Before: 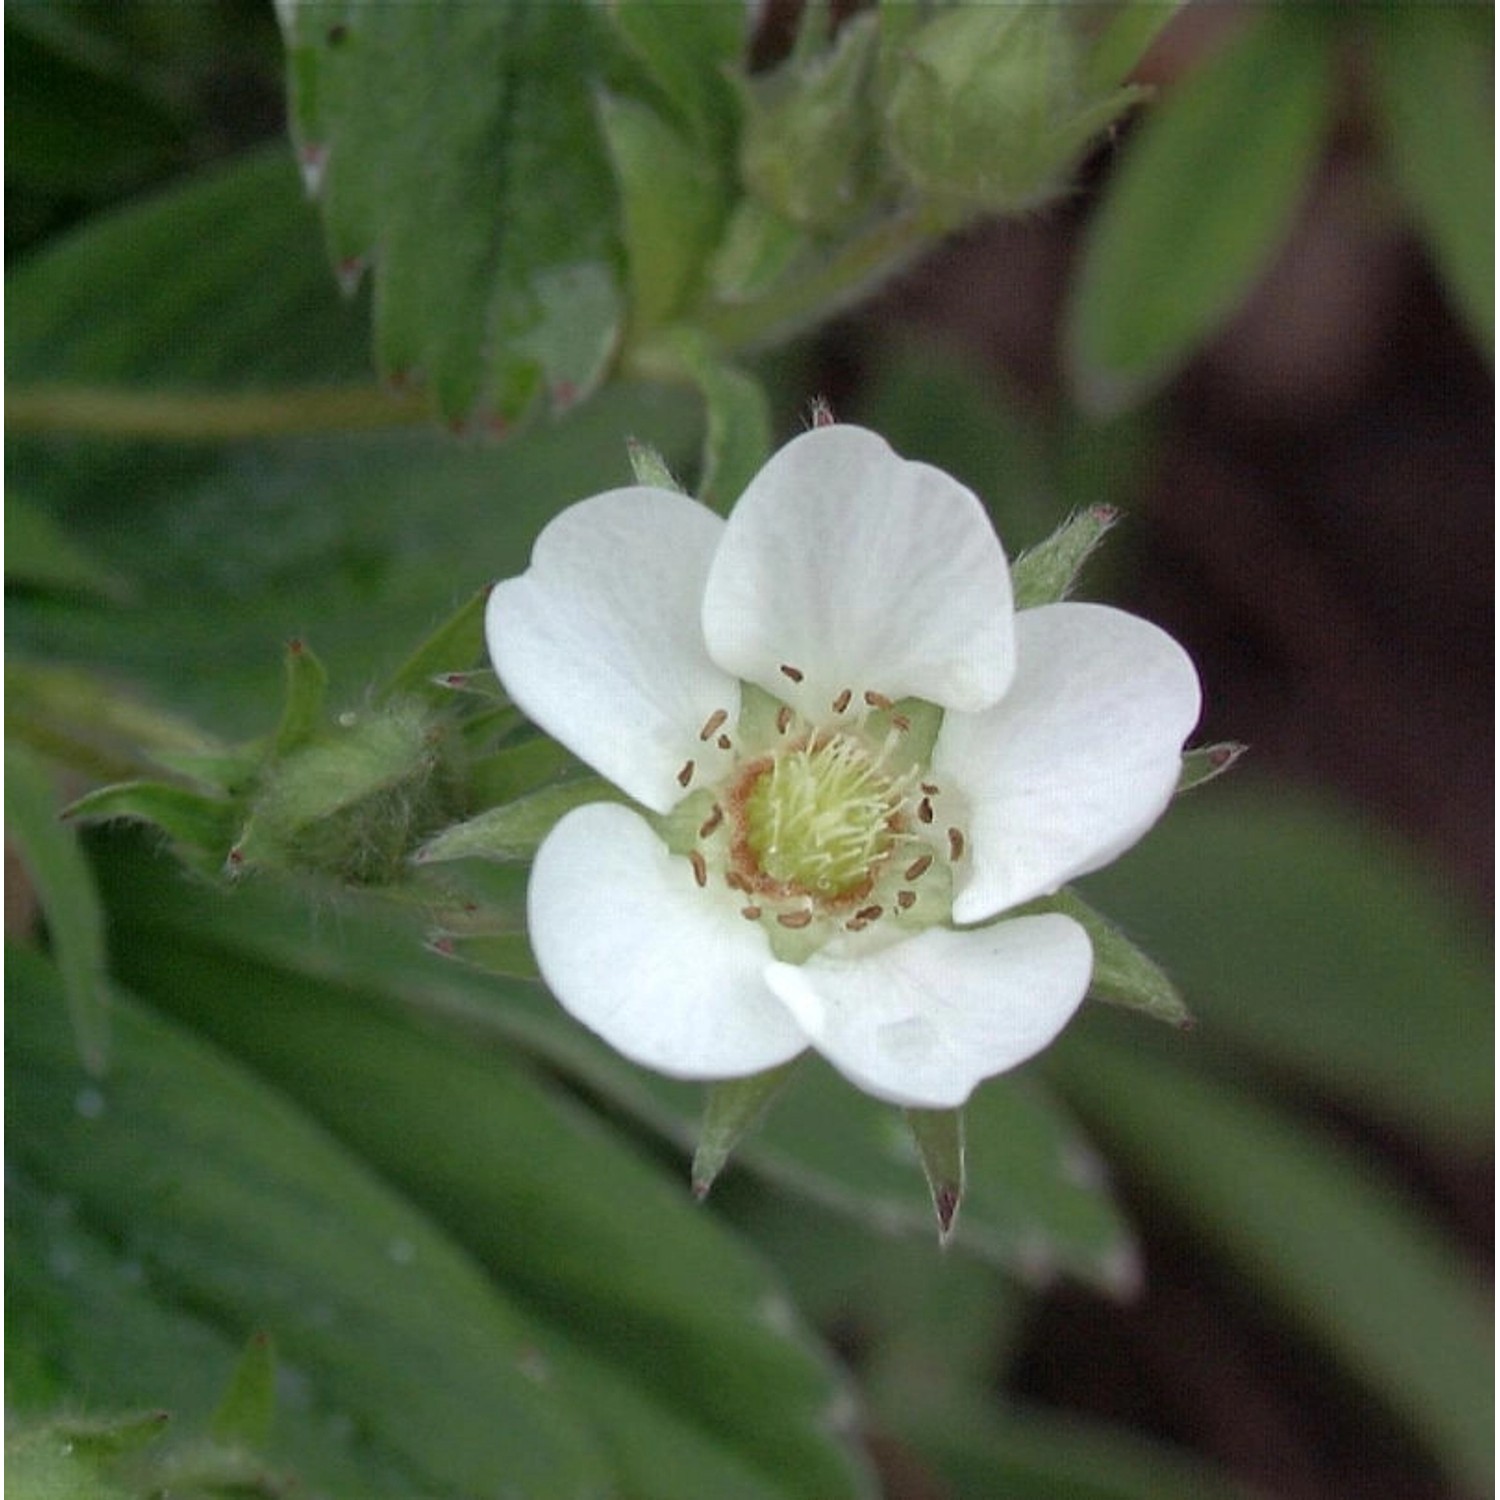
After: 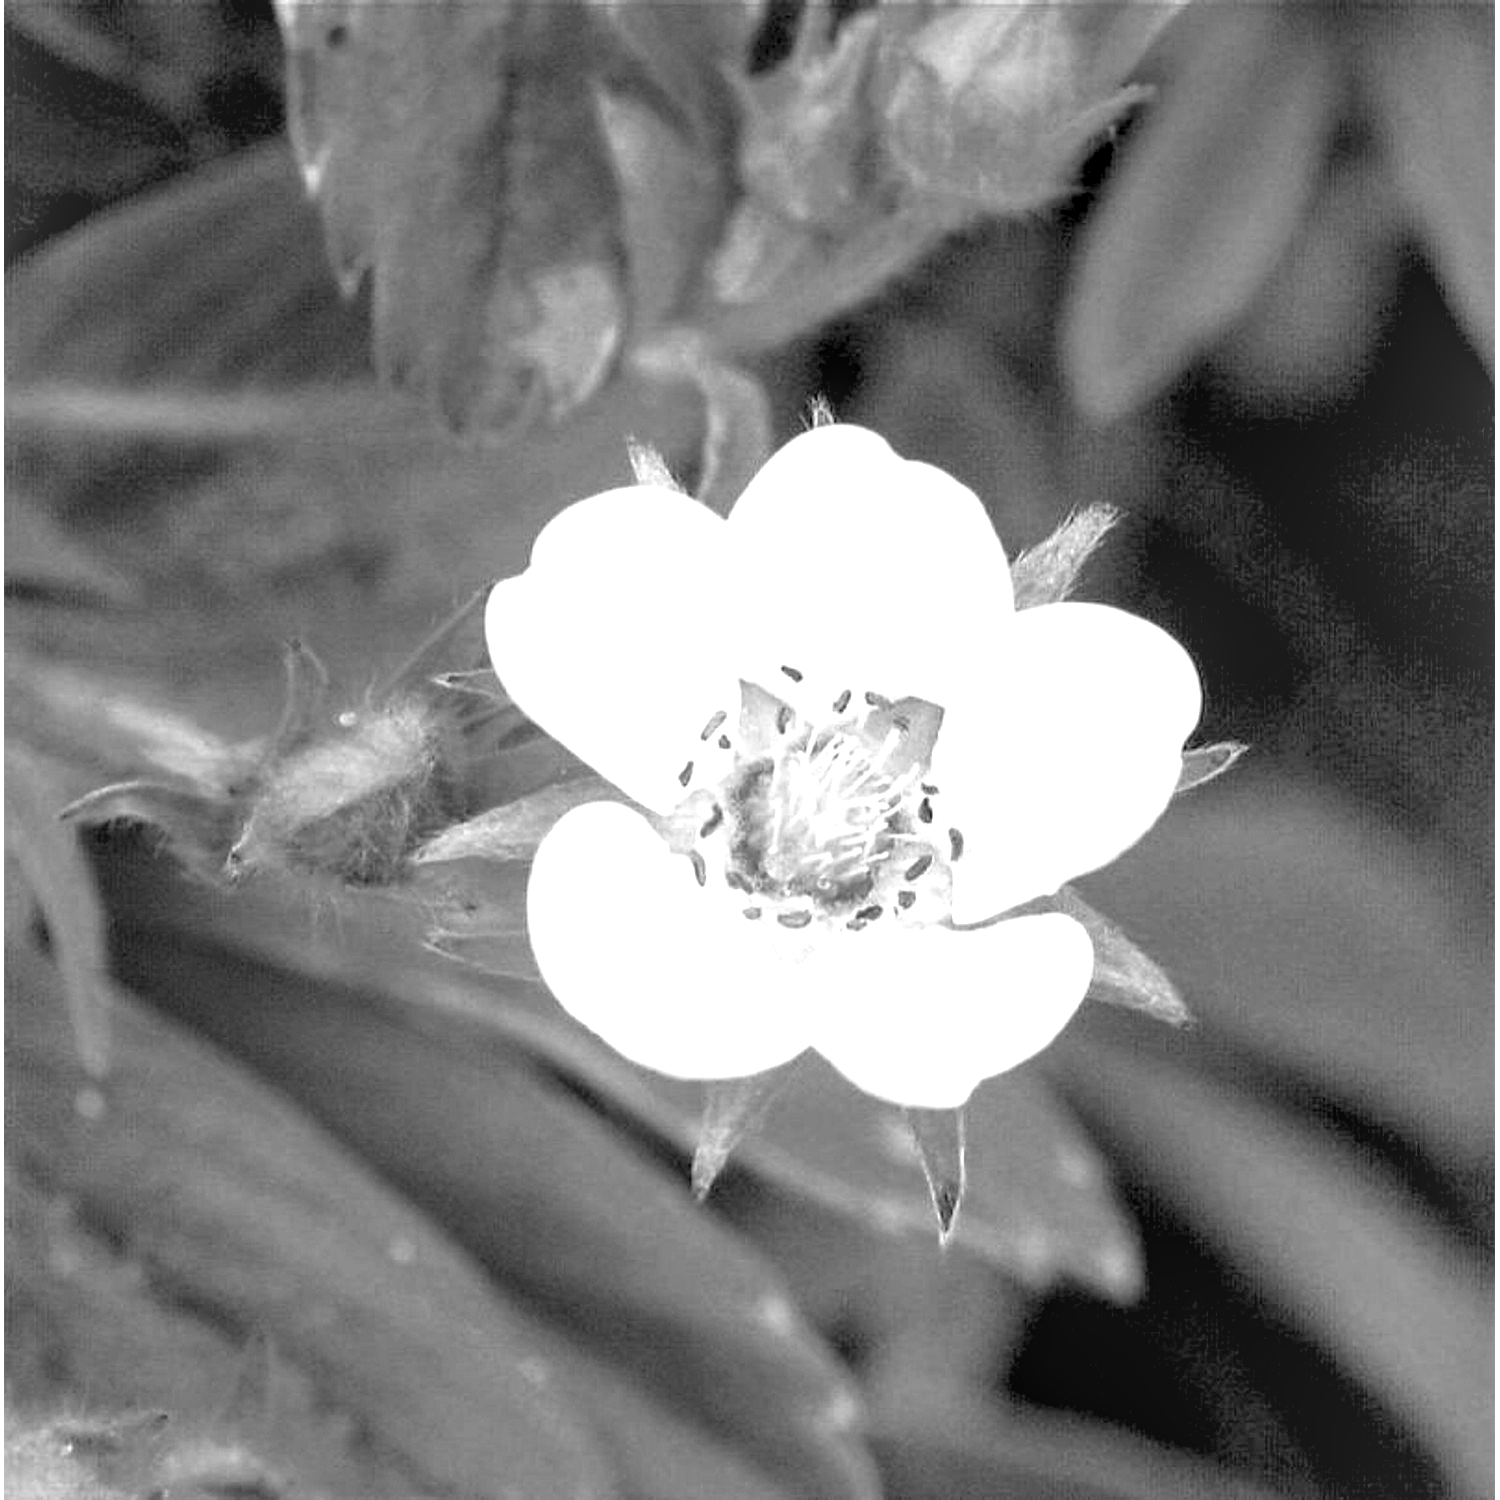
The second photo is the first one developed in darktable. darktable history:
local contrast: on, module defaults
exposure: black level correction 0.009, exposure 1.425 EV, compensate highlight preservation false
monochrome: a 0, b 0, size 0.5, highlights 0.57
